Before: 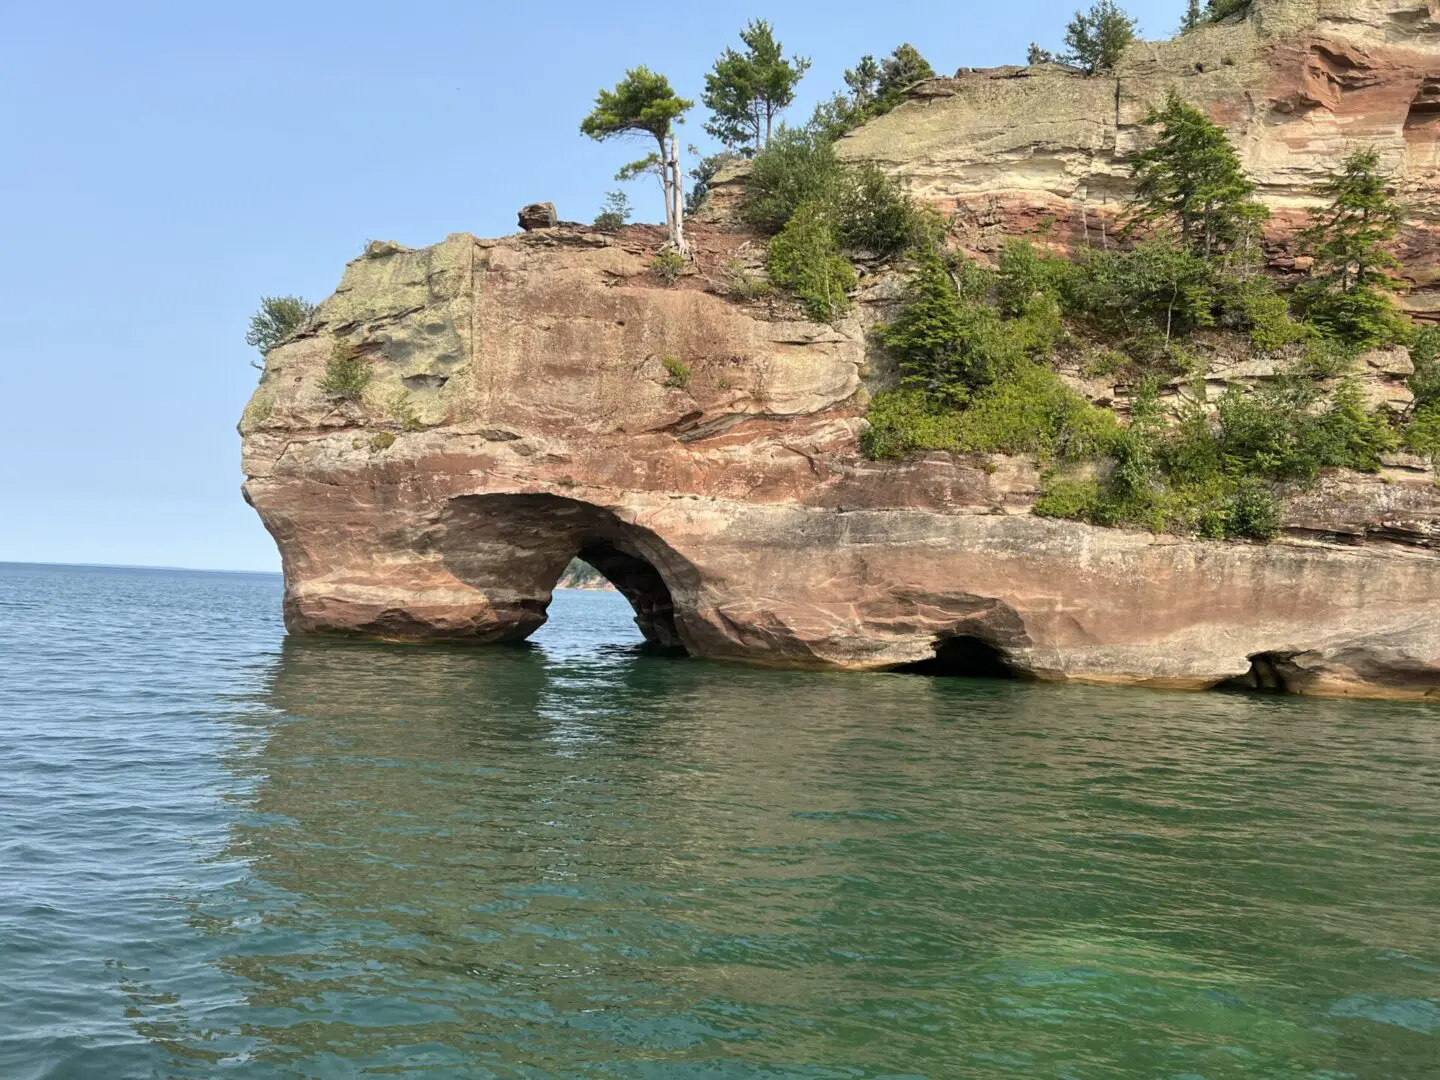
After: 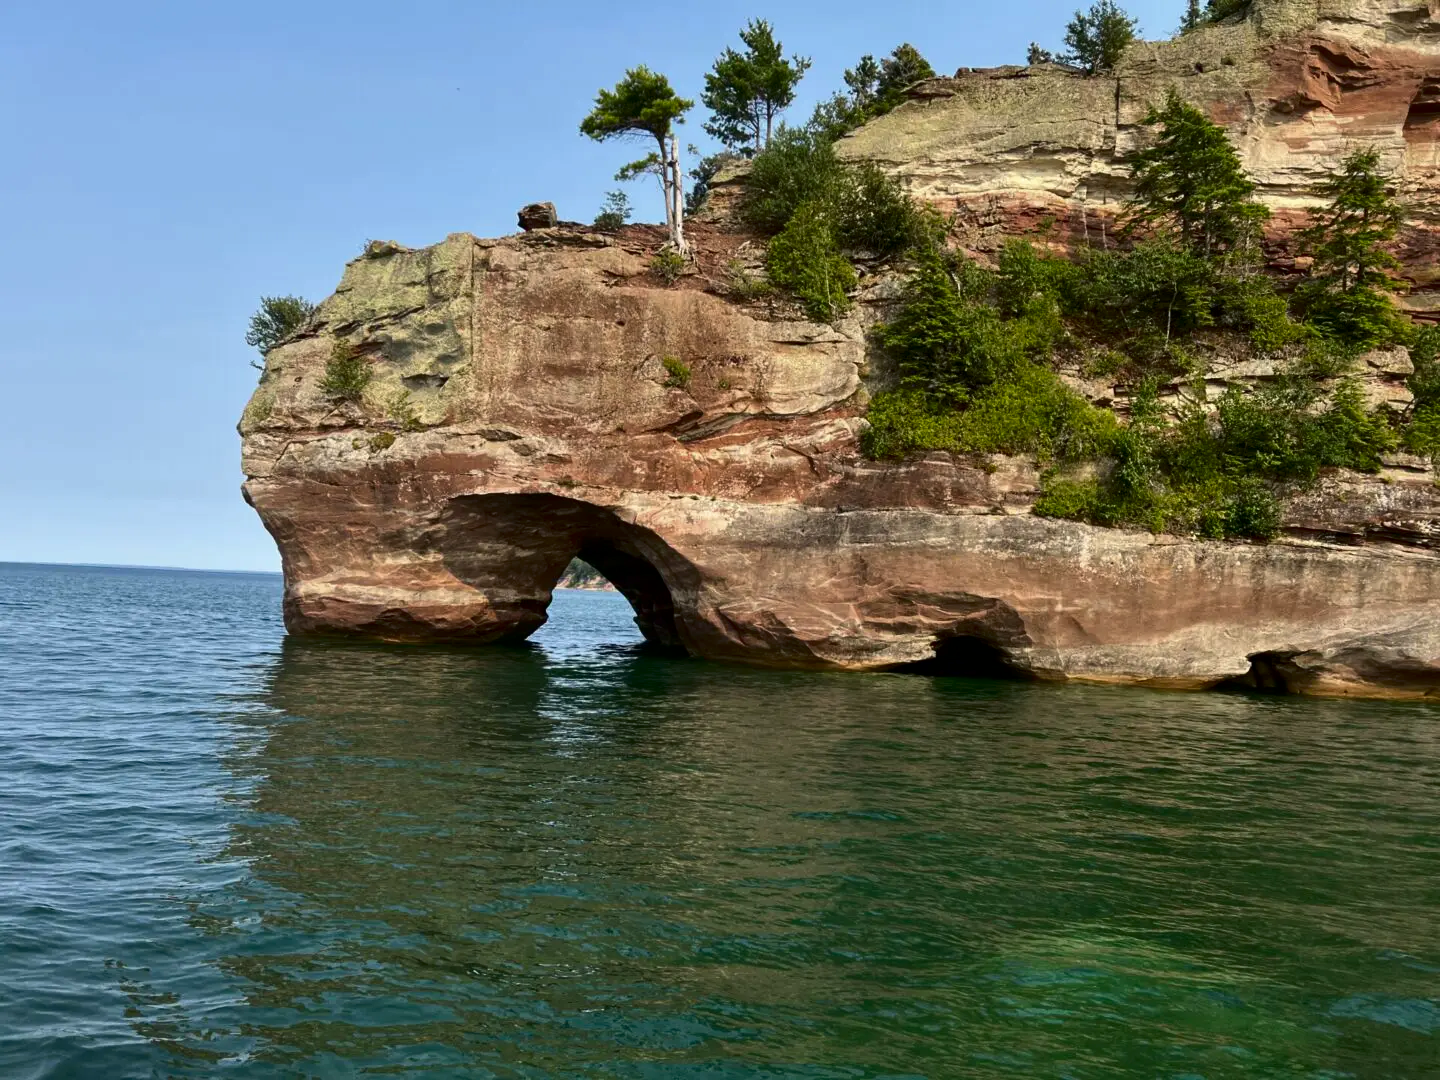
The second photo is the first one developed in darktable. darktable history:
contrast brightness saturation: contrast 0.104, brightness -0.277, saturation 0.143
